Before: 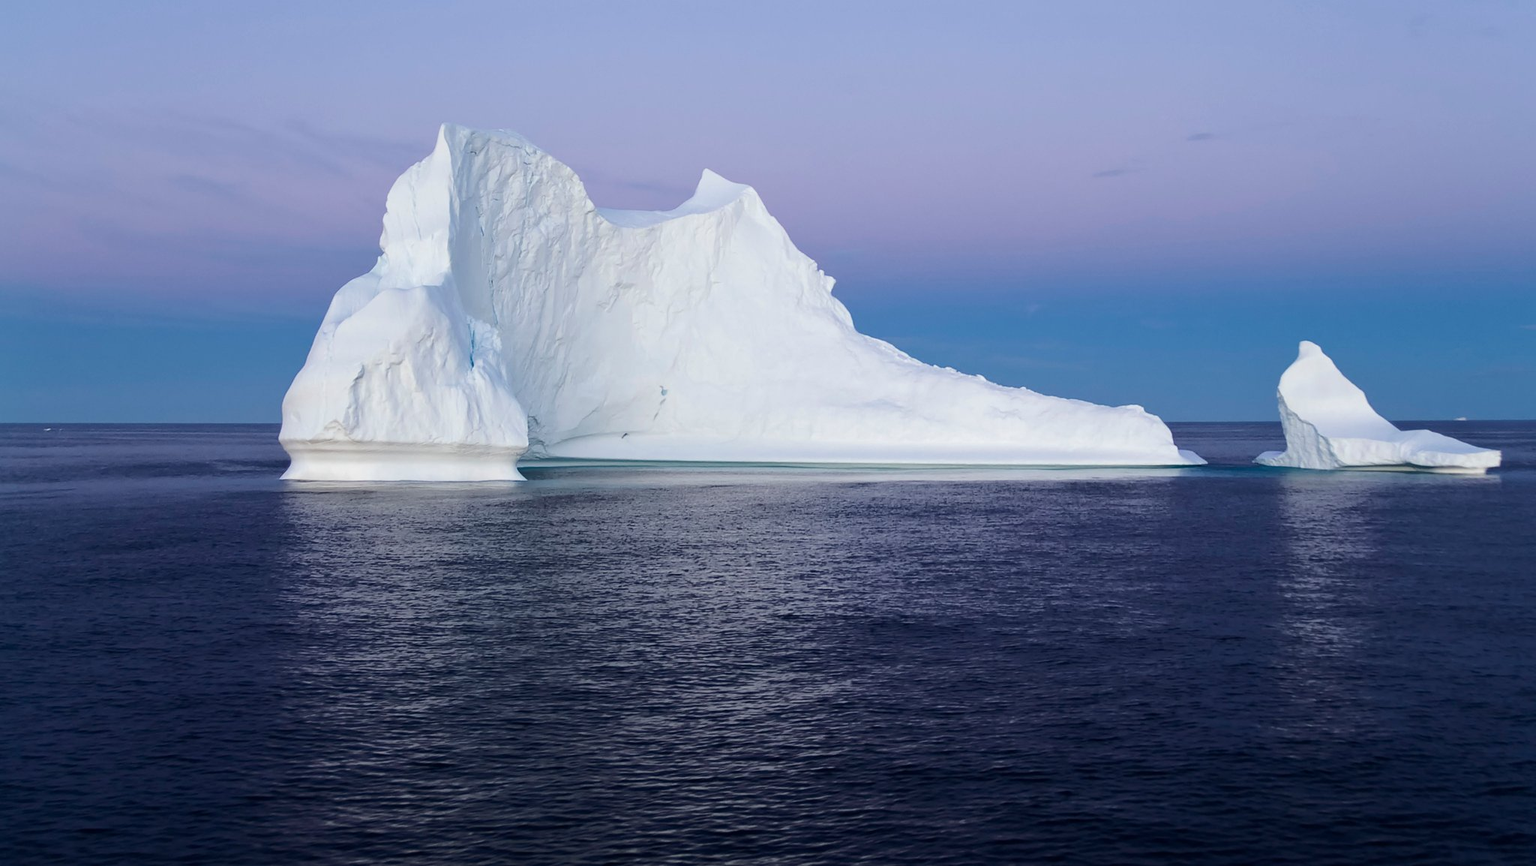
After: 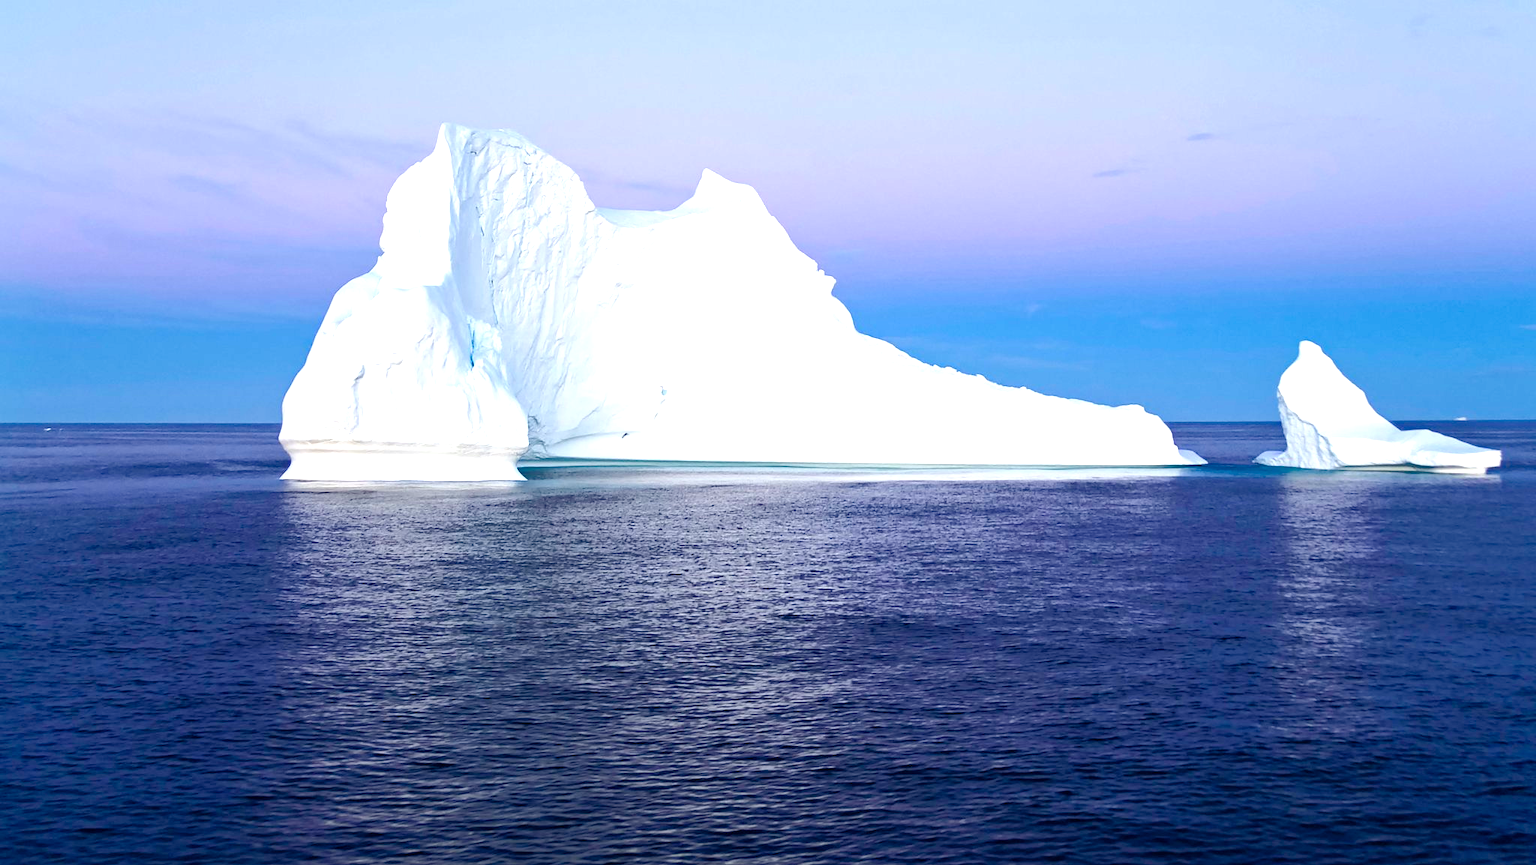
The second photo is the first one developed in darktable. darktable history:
white balance: emerald 1
shadows and highlights: shadows 43.06, highlights 6.94
haze removal: compatibility mode true, adaptive false
color balance rgb: perceptual saturation grading › global saturation 20%, perceptual saturation grading › highlights -25%, perceptual saturation grading › shadows 25%
exposure: black level correction 0, exposure 1.1 EV, compensate exposure bias true, compensate highlight preservation false
